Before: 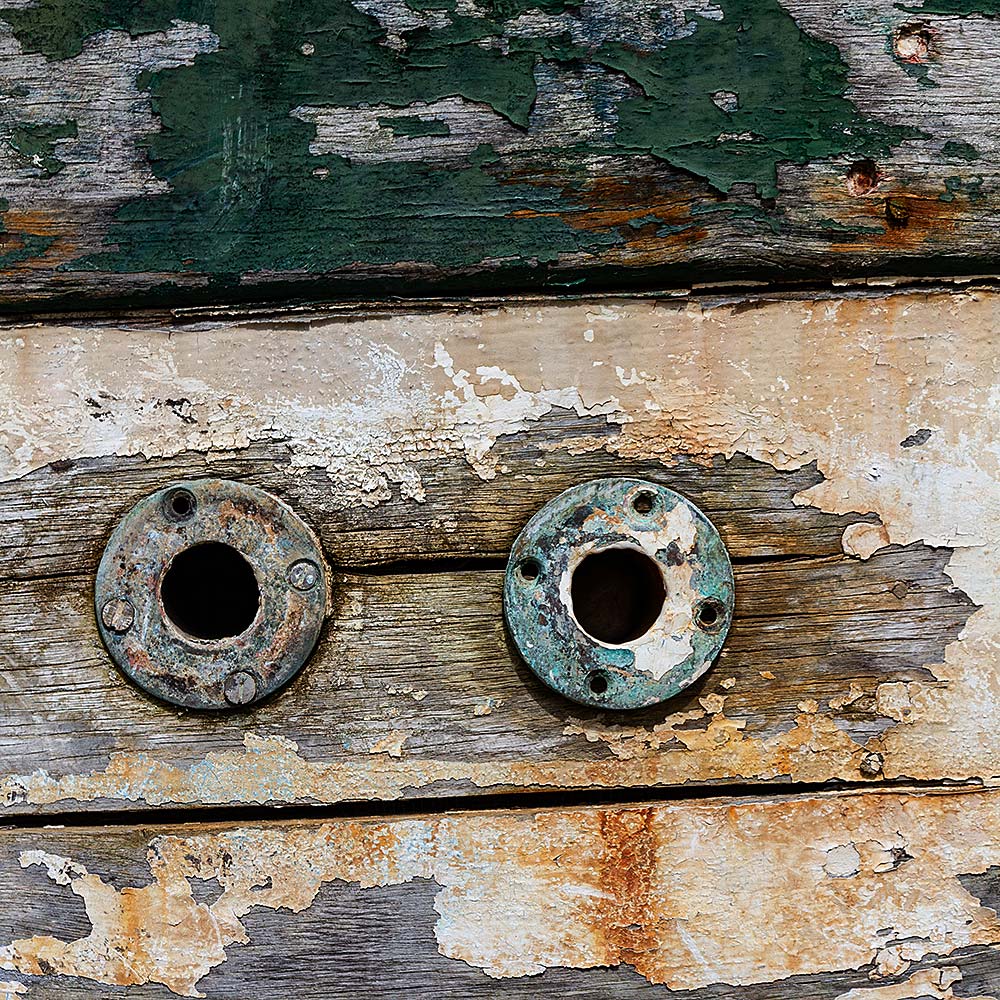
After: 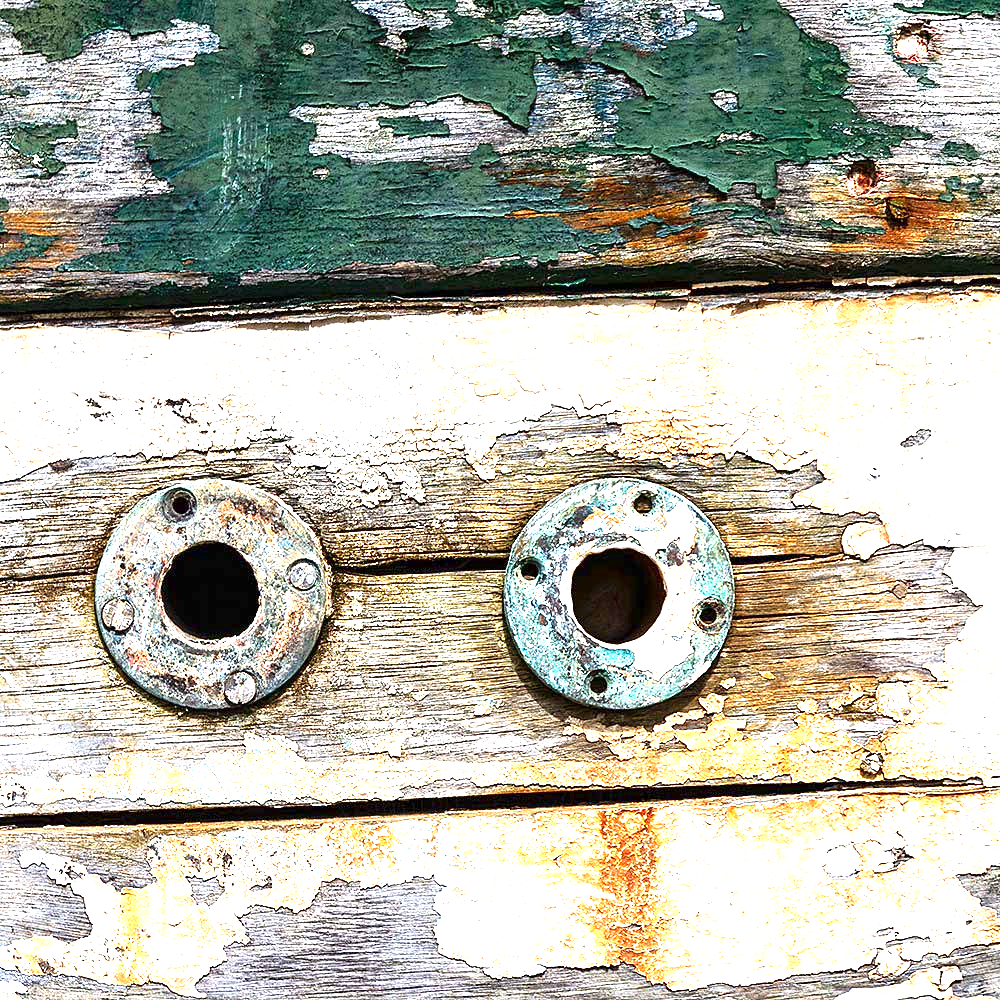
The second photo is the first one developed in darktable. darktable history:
exposure: exposure 1.998 EV, compensate highlight preservation false
